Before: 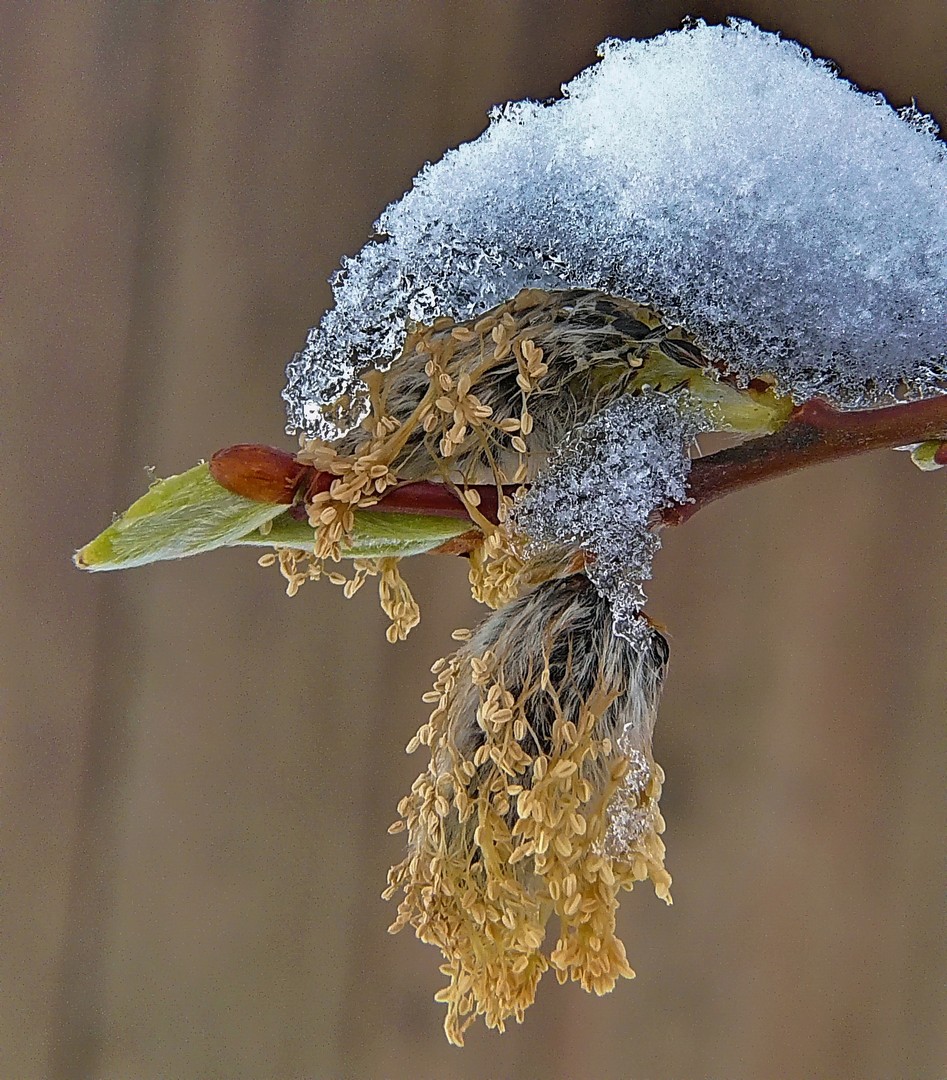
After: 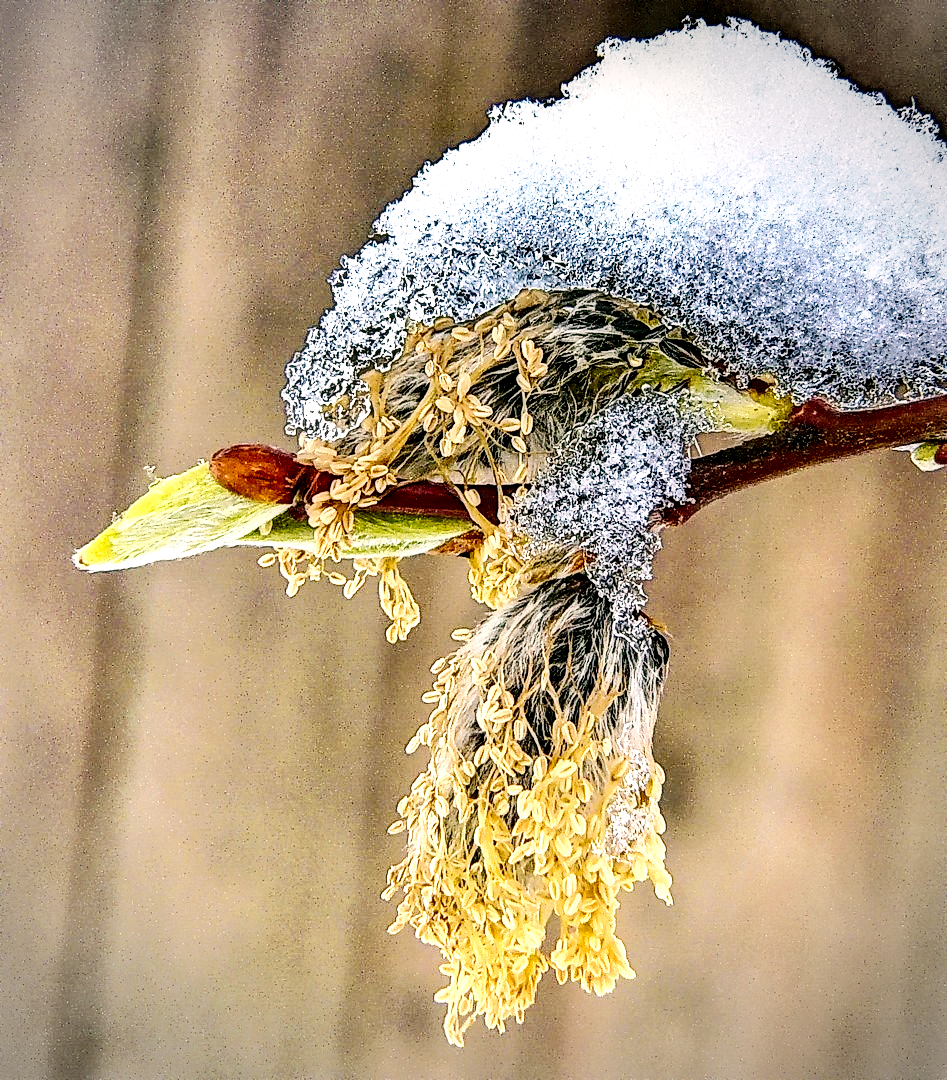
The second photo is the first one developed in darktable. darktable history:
color correction: highlights a* 4.57, highlights b* 4.97, shadows a* -7.27, shadows b* 4.75
exposure: exposure 0.691 EV, compensate highlight preservation false
contrast brightness saturation: contrast 0.285
vignetting: unbound false
base curve: curves: ch0 [(0, 0) (0.036, 0.025) (0.121, 0.166) (0.206, 0.329) (0.605, 0.79) (1, 1)], preserve colors none
local contrast: highlights 21%, shadows 70%, detail 170%
